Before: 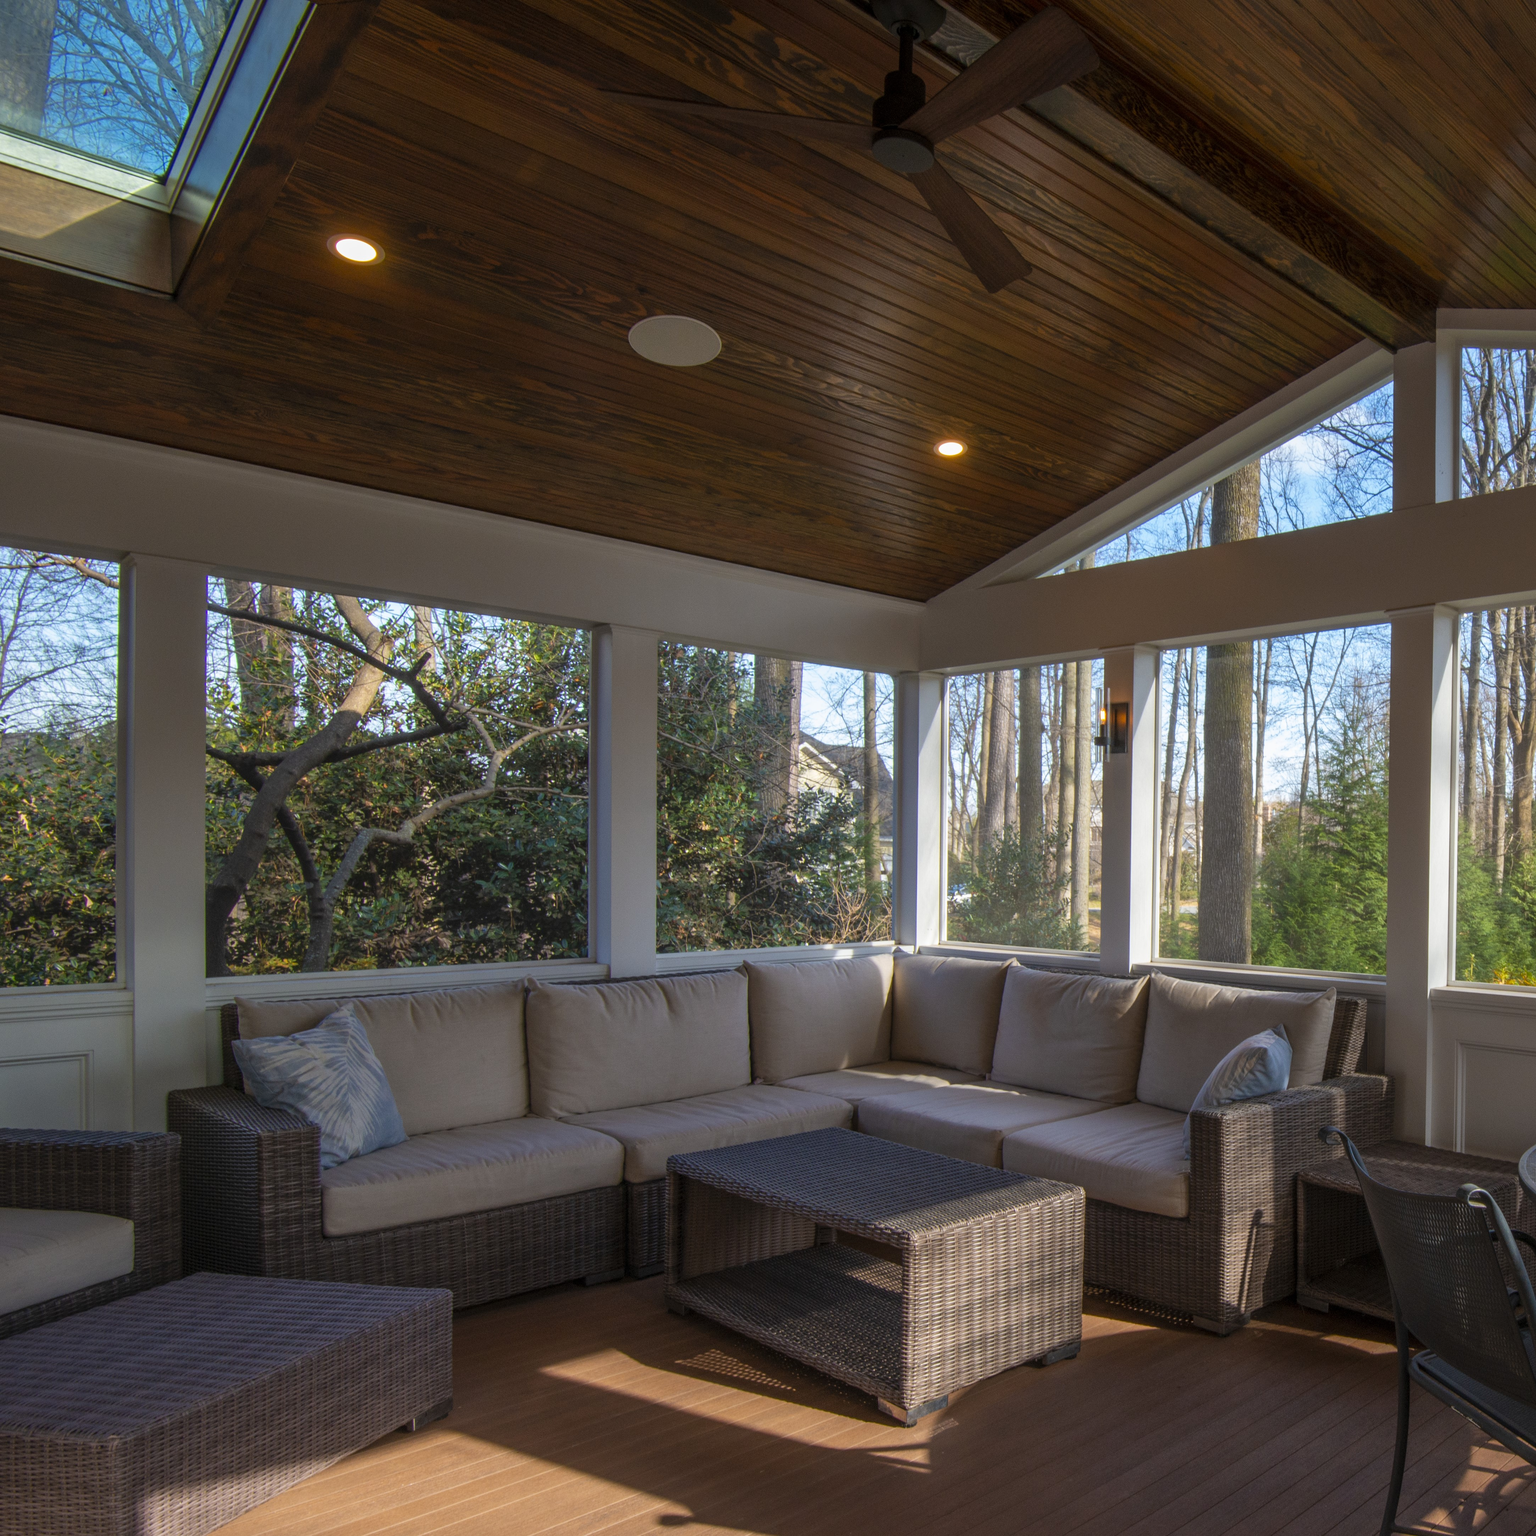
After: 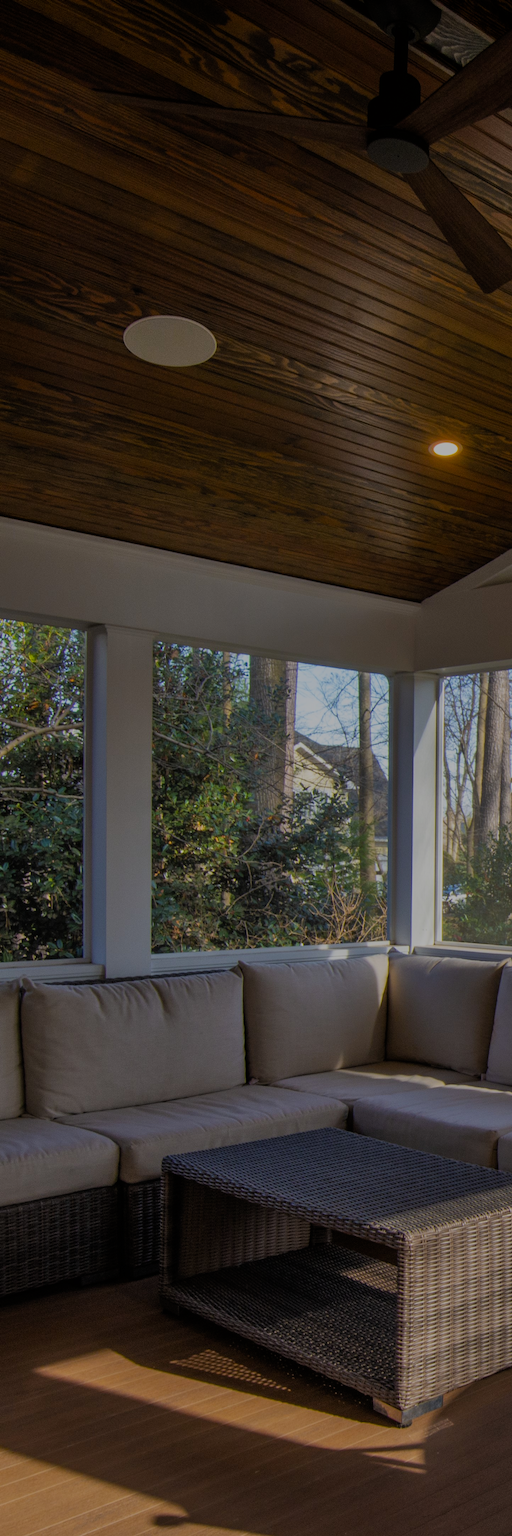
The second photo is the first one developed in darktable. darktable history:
filmic rgb: black relative exposure -9.21 EV, white relative exposure 6.8 EV, threshold 3.04 EV, hardness 3.09, contrast 1.05, enable highlight reconstruction true
color balance rgb: perceptual saturation grading › global saturation 24.898%
tone equalizer: -8 EV -0.036 EV, -7 EV 0.026 EV, -6 EV -0.007 EV, -5 EV 0.009 EV, -4 EV -0.03 EV, -3 EV -0.231 EV, -2 EV -0.682 EV, -1 EV -0.973 EV, +0 EV -0.953 EV
crop: left 32.913%, right 33.752%
